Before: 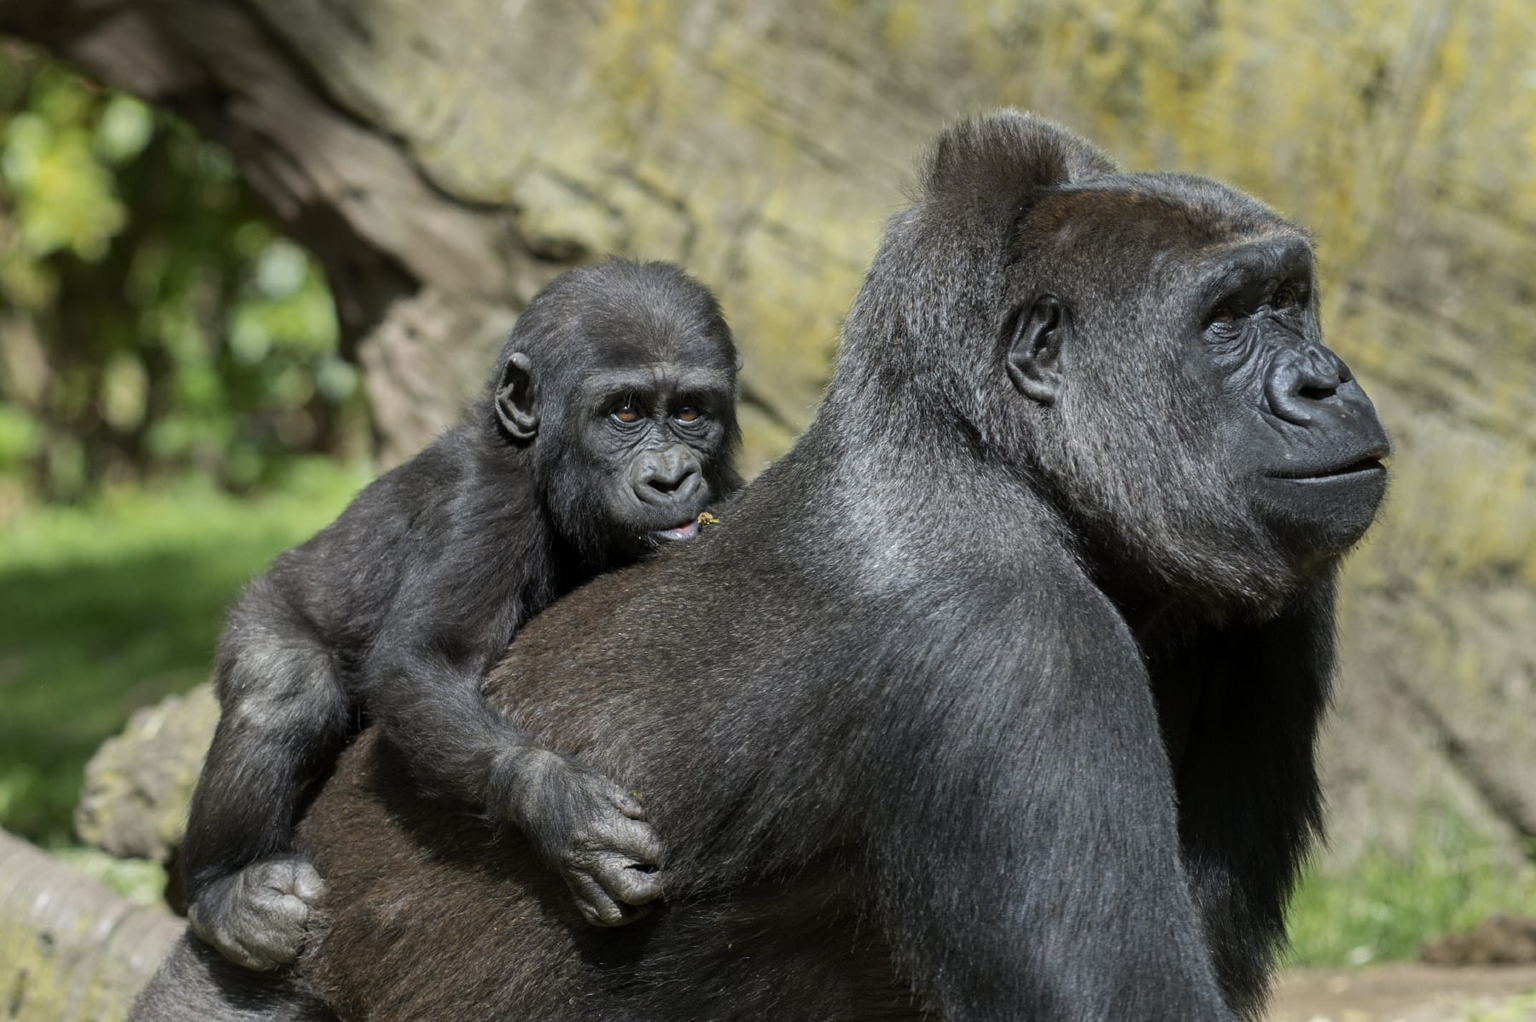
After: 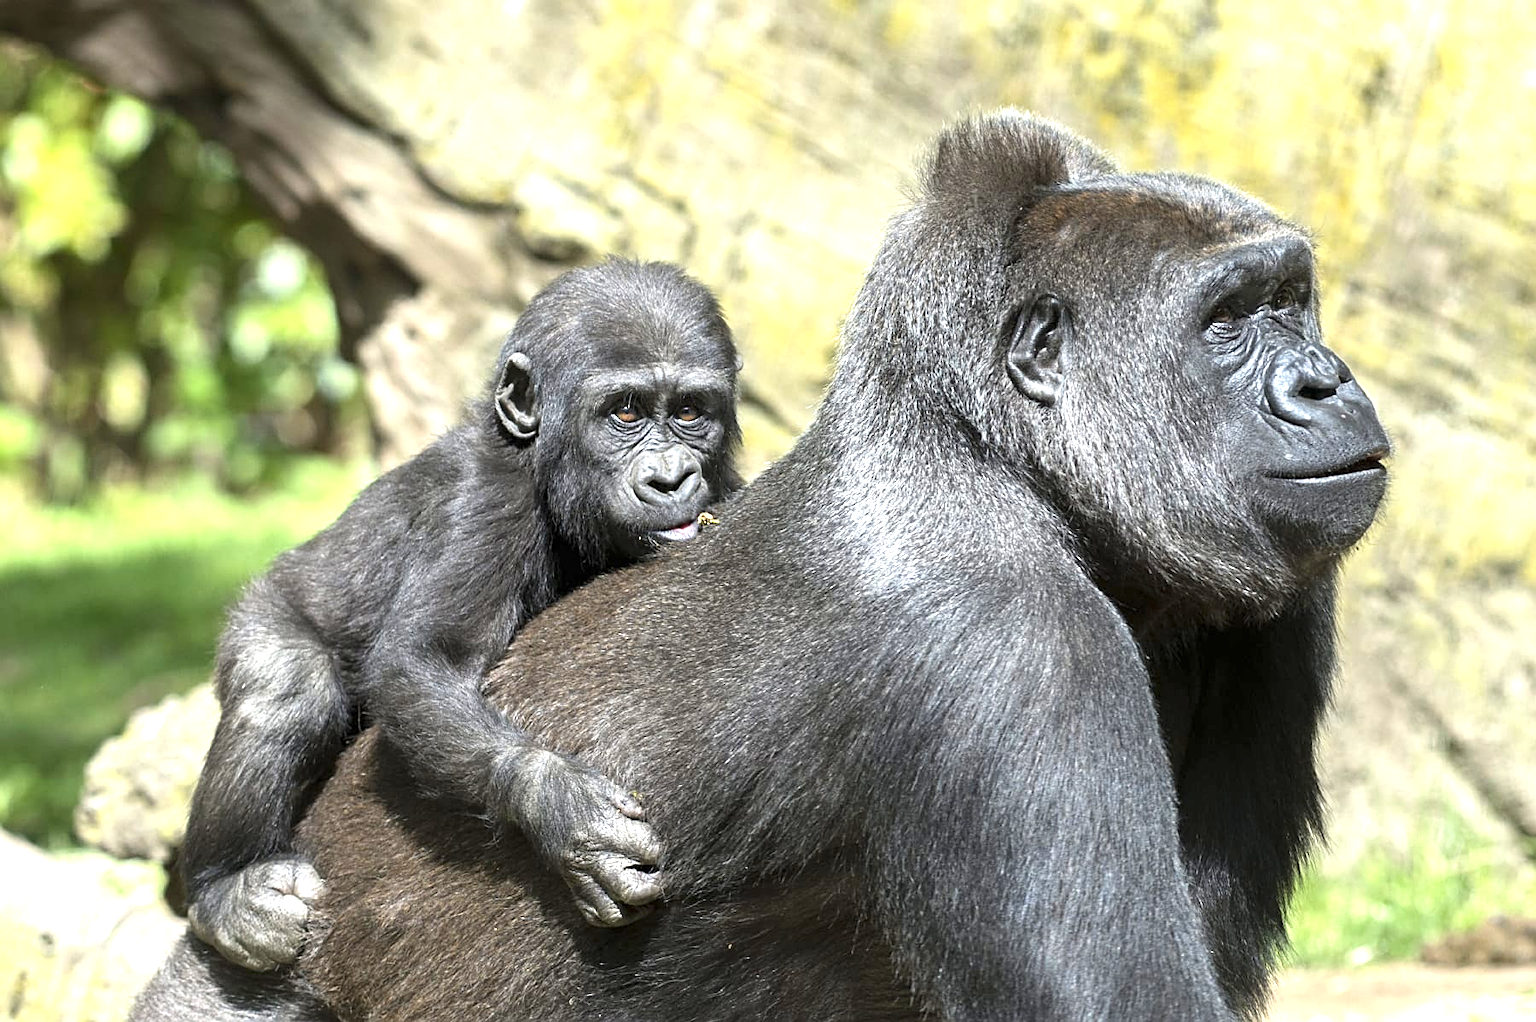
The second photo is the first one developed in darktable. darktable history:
exposure: black level correction 0, exposure 1.499 EV, compensate exposure bias true, compensate highlight preservation false
sharpen: amount 0.534
